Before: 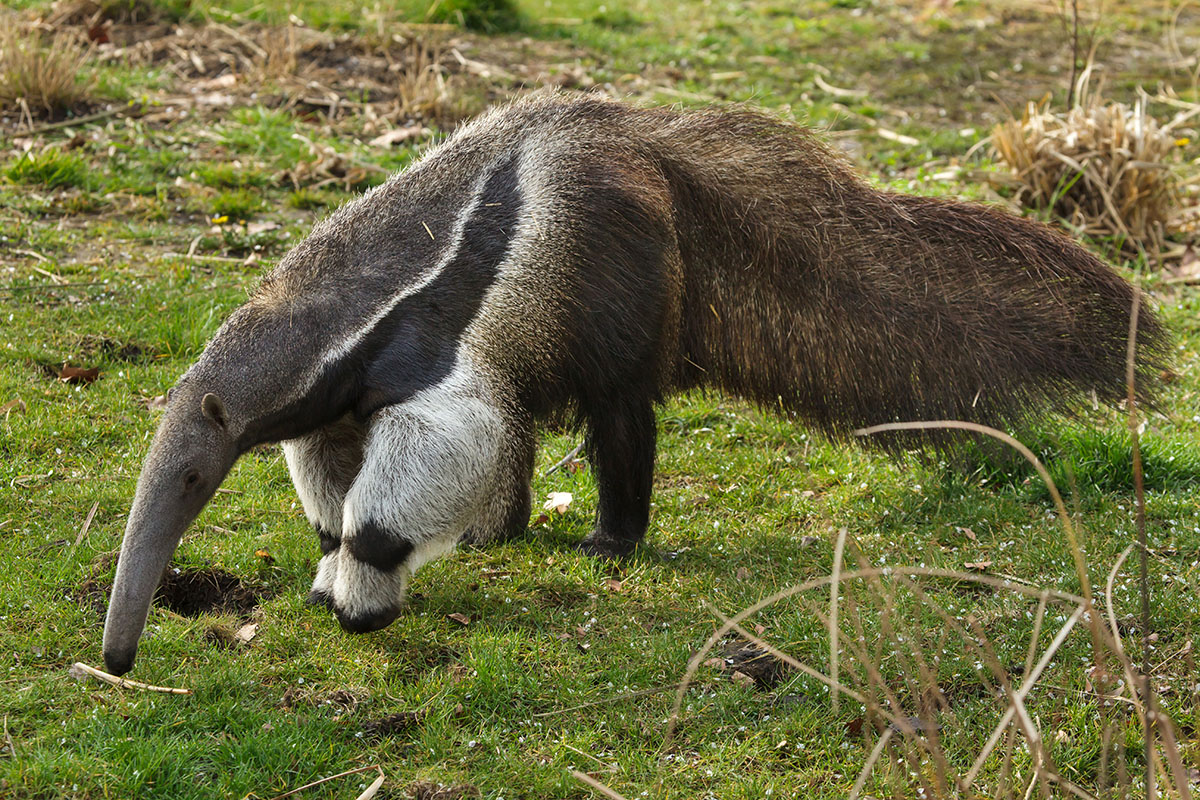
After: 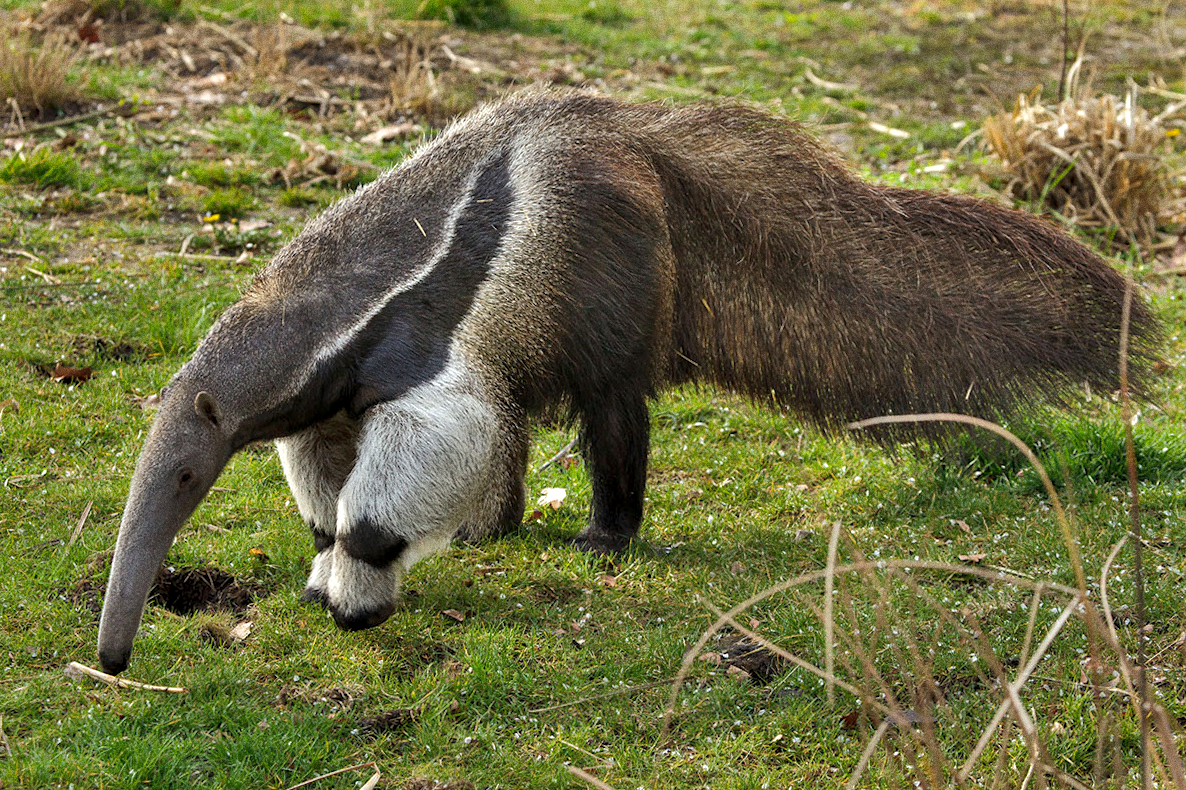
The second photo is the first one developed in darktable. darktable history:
grain: coarseness 9.61 ISO, strength 35.62%
rotate and perspective: rotation -0.45°, automatic cropping original format, crop left 0.008, crop right 0.992, crop top 0.012, crop bottom 0.988
contrast equalizer: octaves 7, y [[0.6 ×6], [0.55 ×6], [0 ×6], [0 ×6], [0 ×6]], mix 0.3
shadows and highlights: on, module defaults
base curve: preserve colors none
